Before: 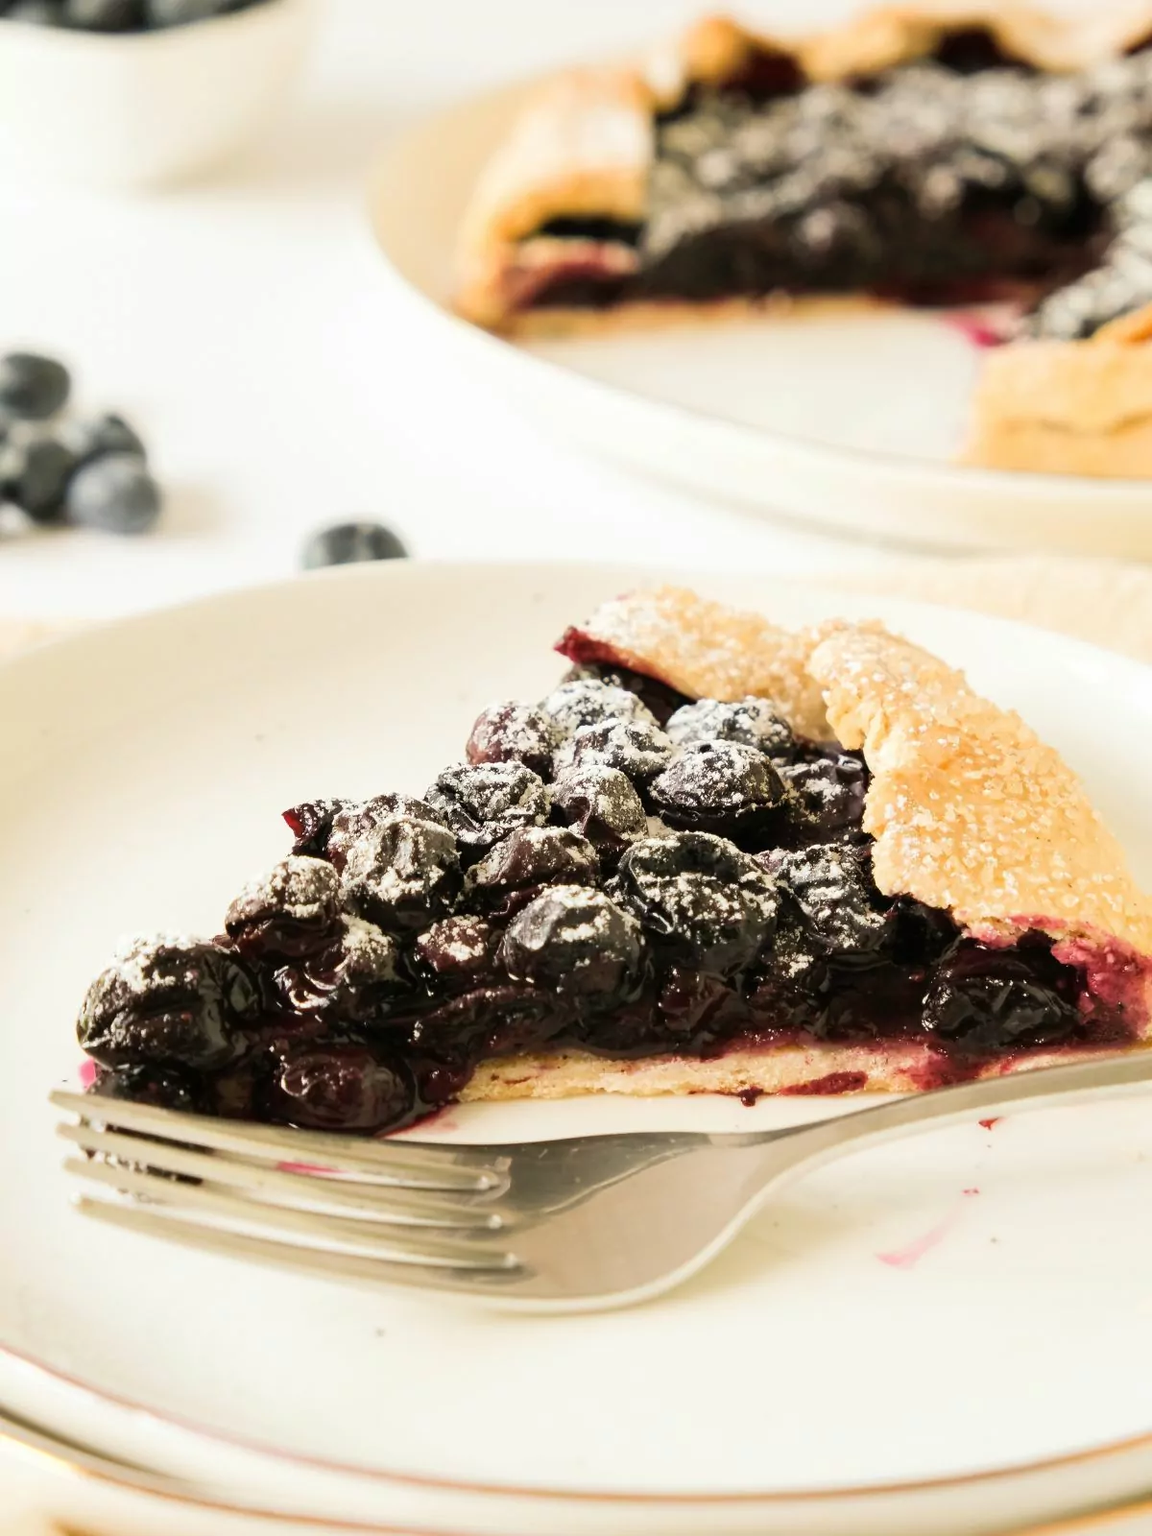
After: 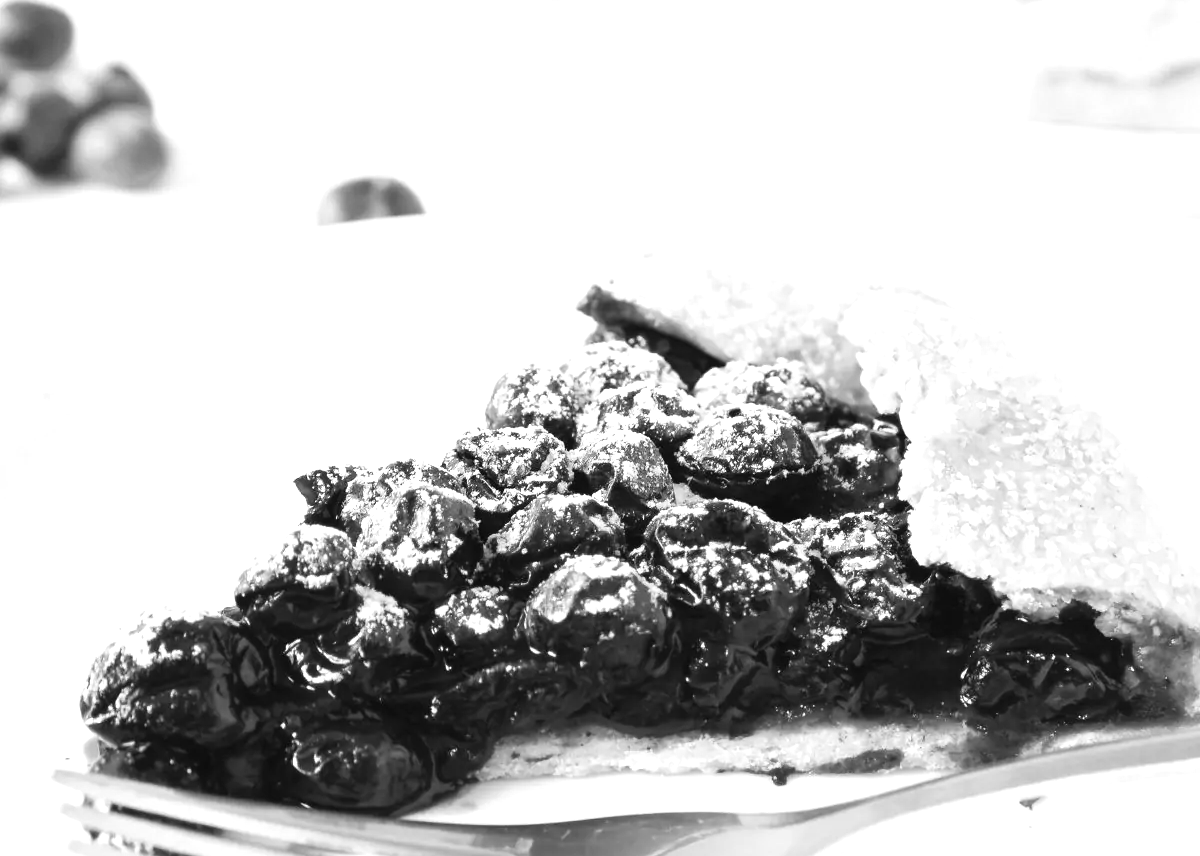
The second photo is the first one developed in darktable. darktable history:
crop and rotate: top 23.043%, bottom 23.437%
monochrome: on, module defaults
exposure: black level correction -0.002, exposure 0.54 EV, compensate highlight preservation false
